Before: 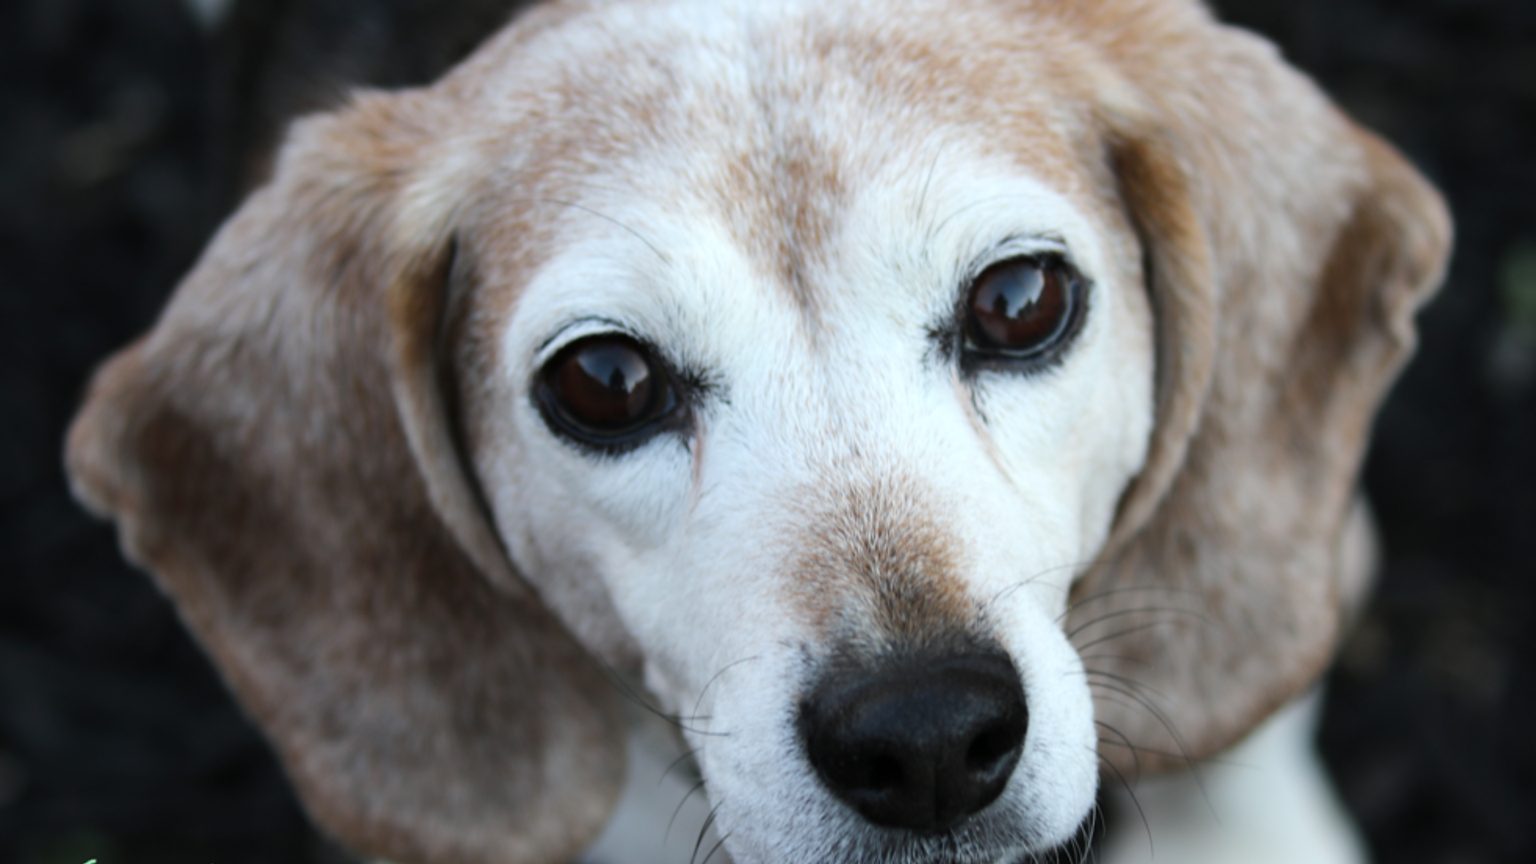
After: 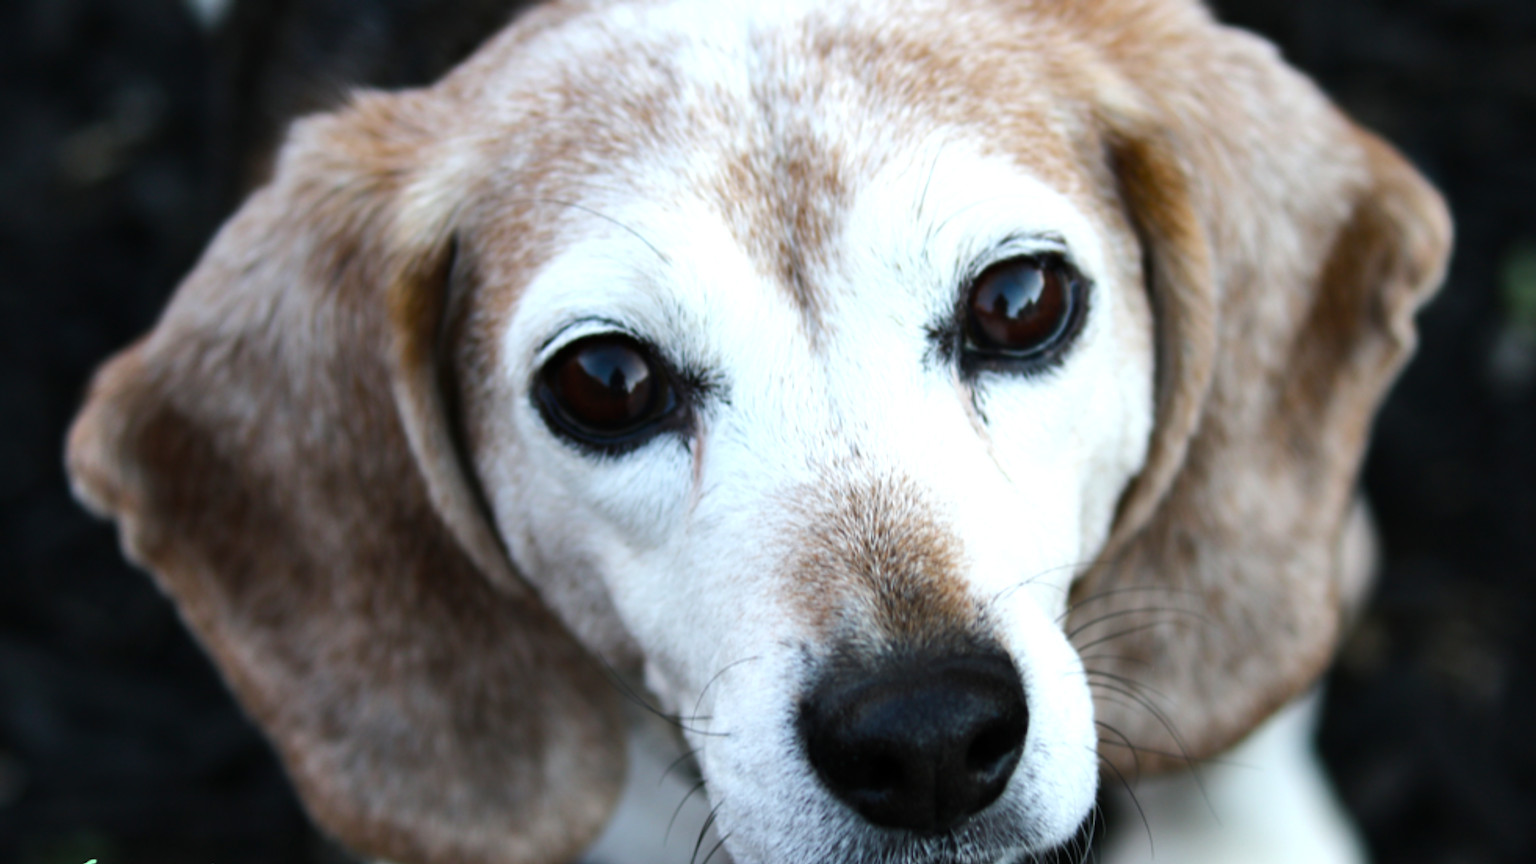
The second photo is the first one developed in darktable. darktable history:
color balance rgb: shadows lift › luminance -20%, power › hue 72.24°, highlights gain › luminance 15%, global offset › hue 171.6°, perceptual saturation grading › highlights -15%, perceptual saturation grading › shadows 25%, global vibrance 35%, contrast 10%
shadows and highlights: shadows 37.27, highlights -28.18, soften with gaussian
